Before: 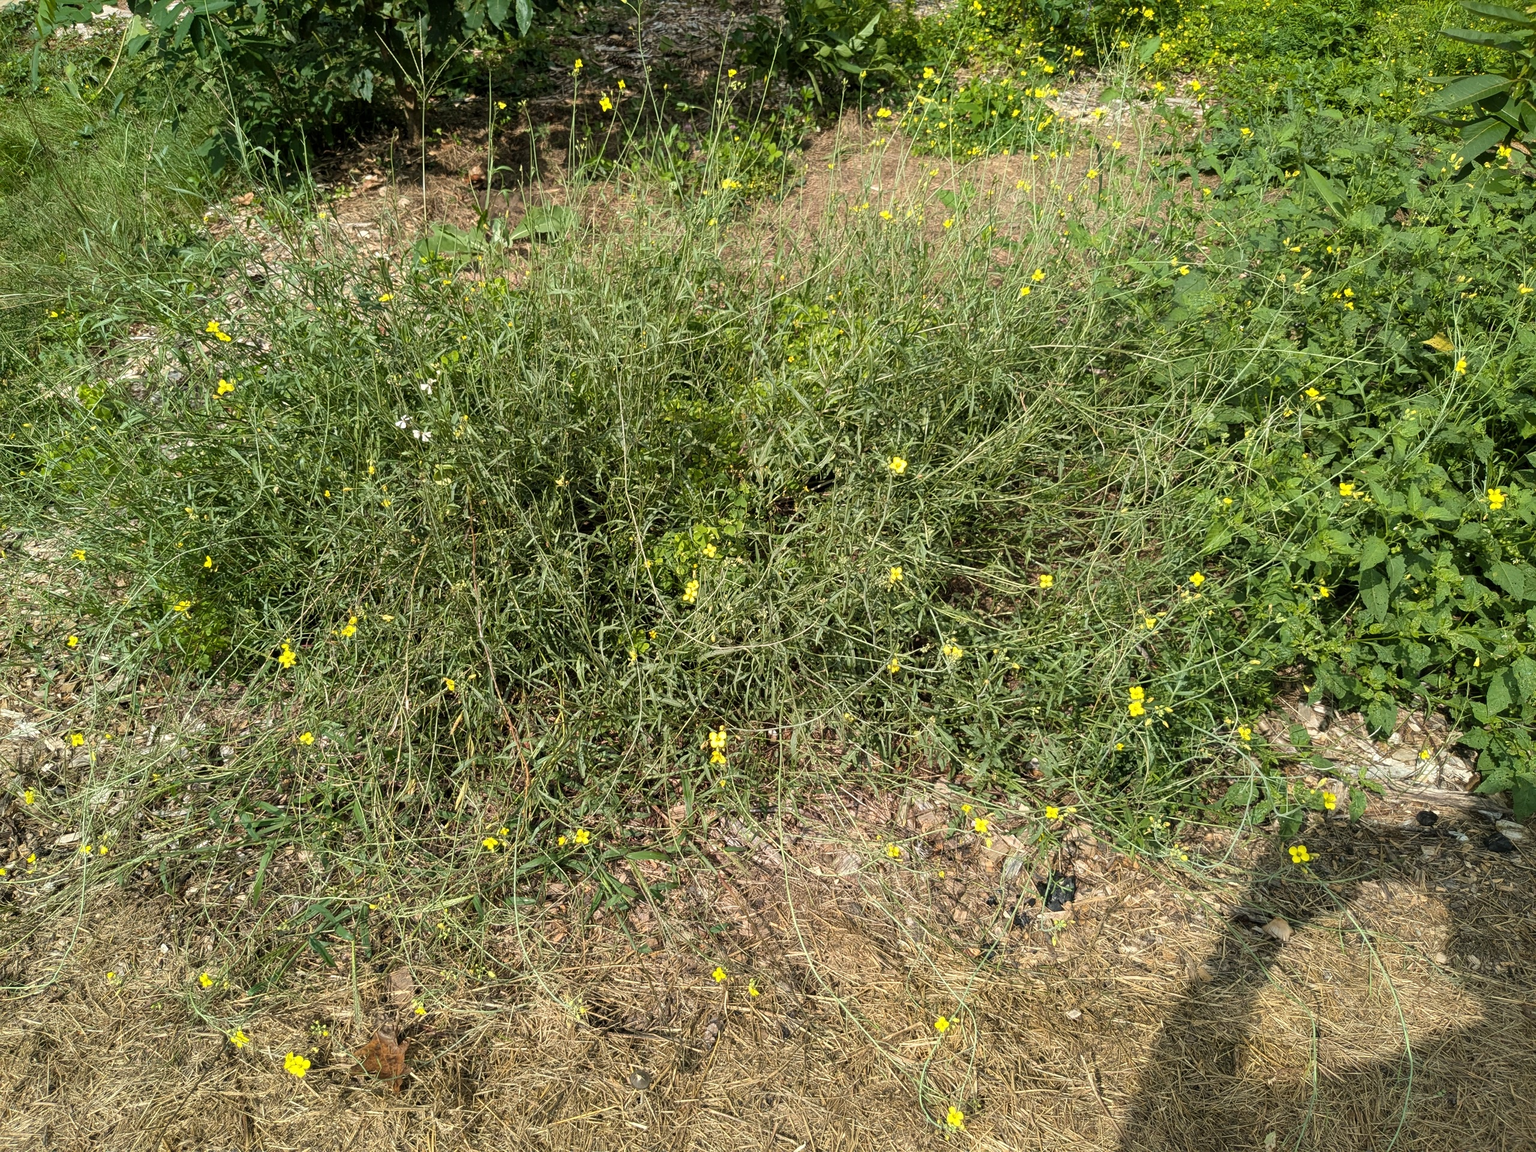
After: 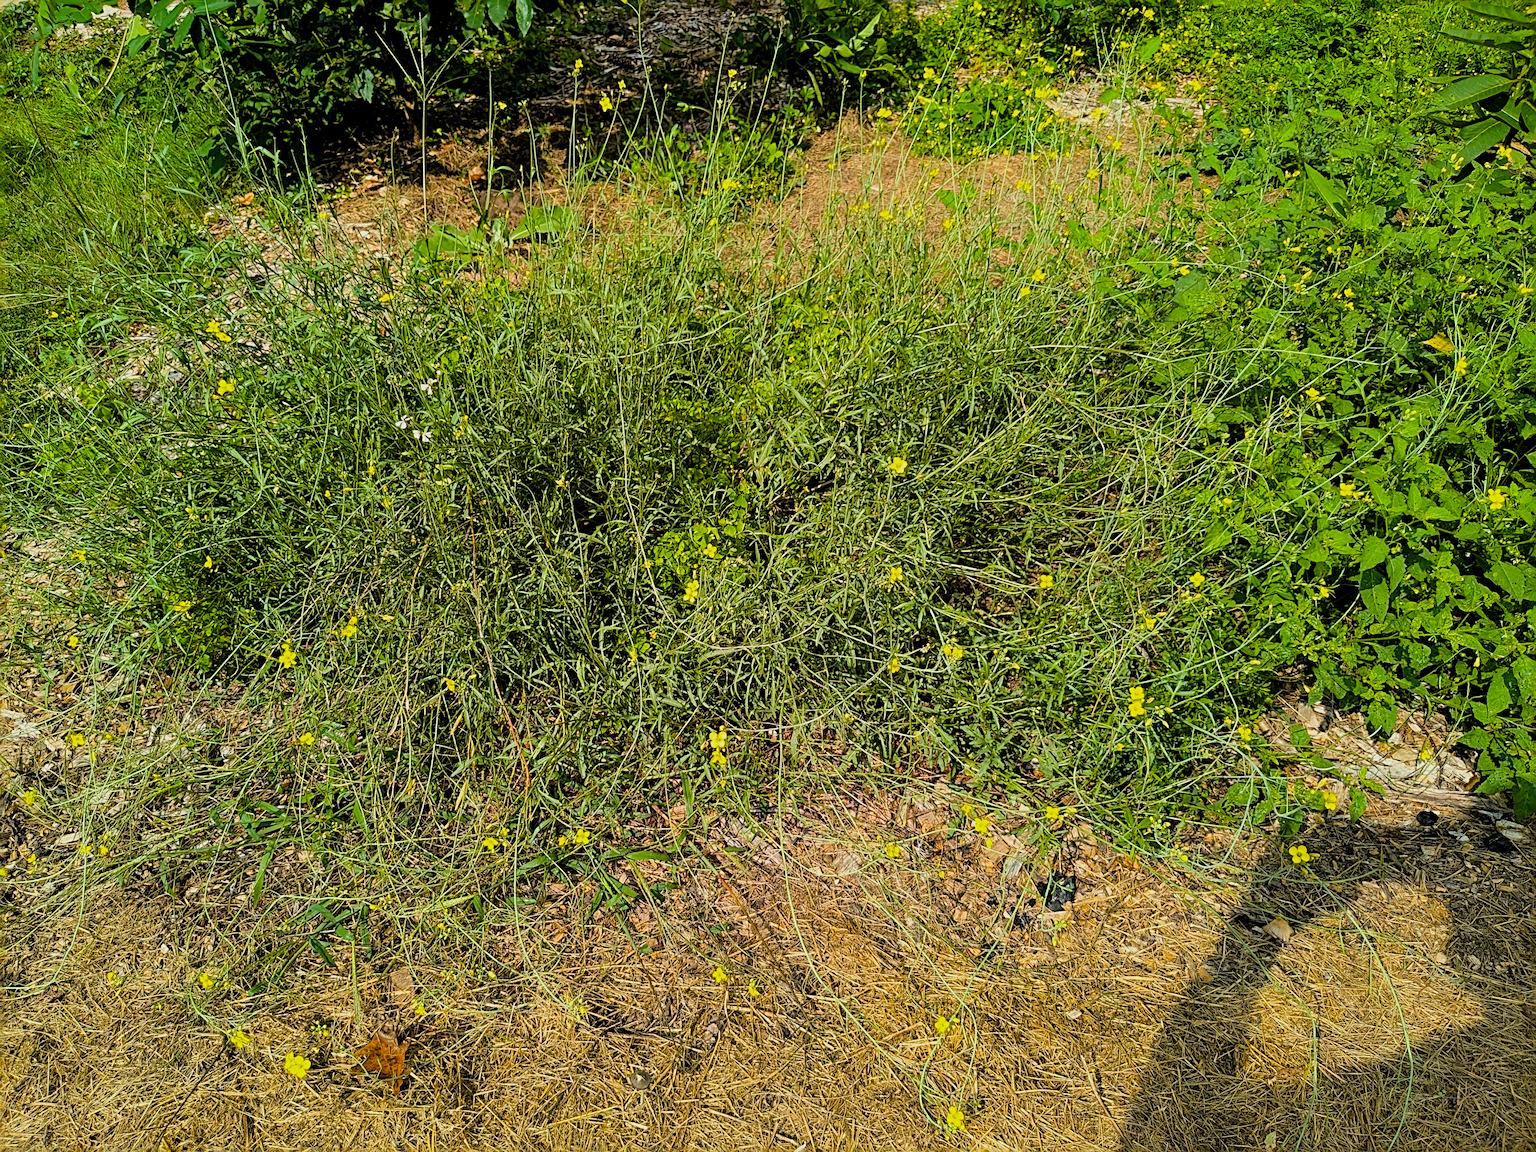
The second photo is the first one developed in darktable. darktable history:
sharpen: radius 3.119
color balance rgb: perceptual saturation grading › global saturation 25%, global vibrance 20%
filmic rgb: black relative exposure -7.6 EV, white relative exposure 4.64 EV, threshold 3 EV, target black luminance 0%, hardness 3.55, latitude 50.51%, contrast 1.033, highlights saturation mix 10%, shadows ↔ highlights balance -0.198%, color science v4 (2020), enable highlight reconstruction true
